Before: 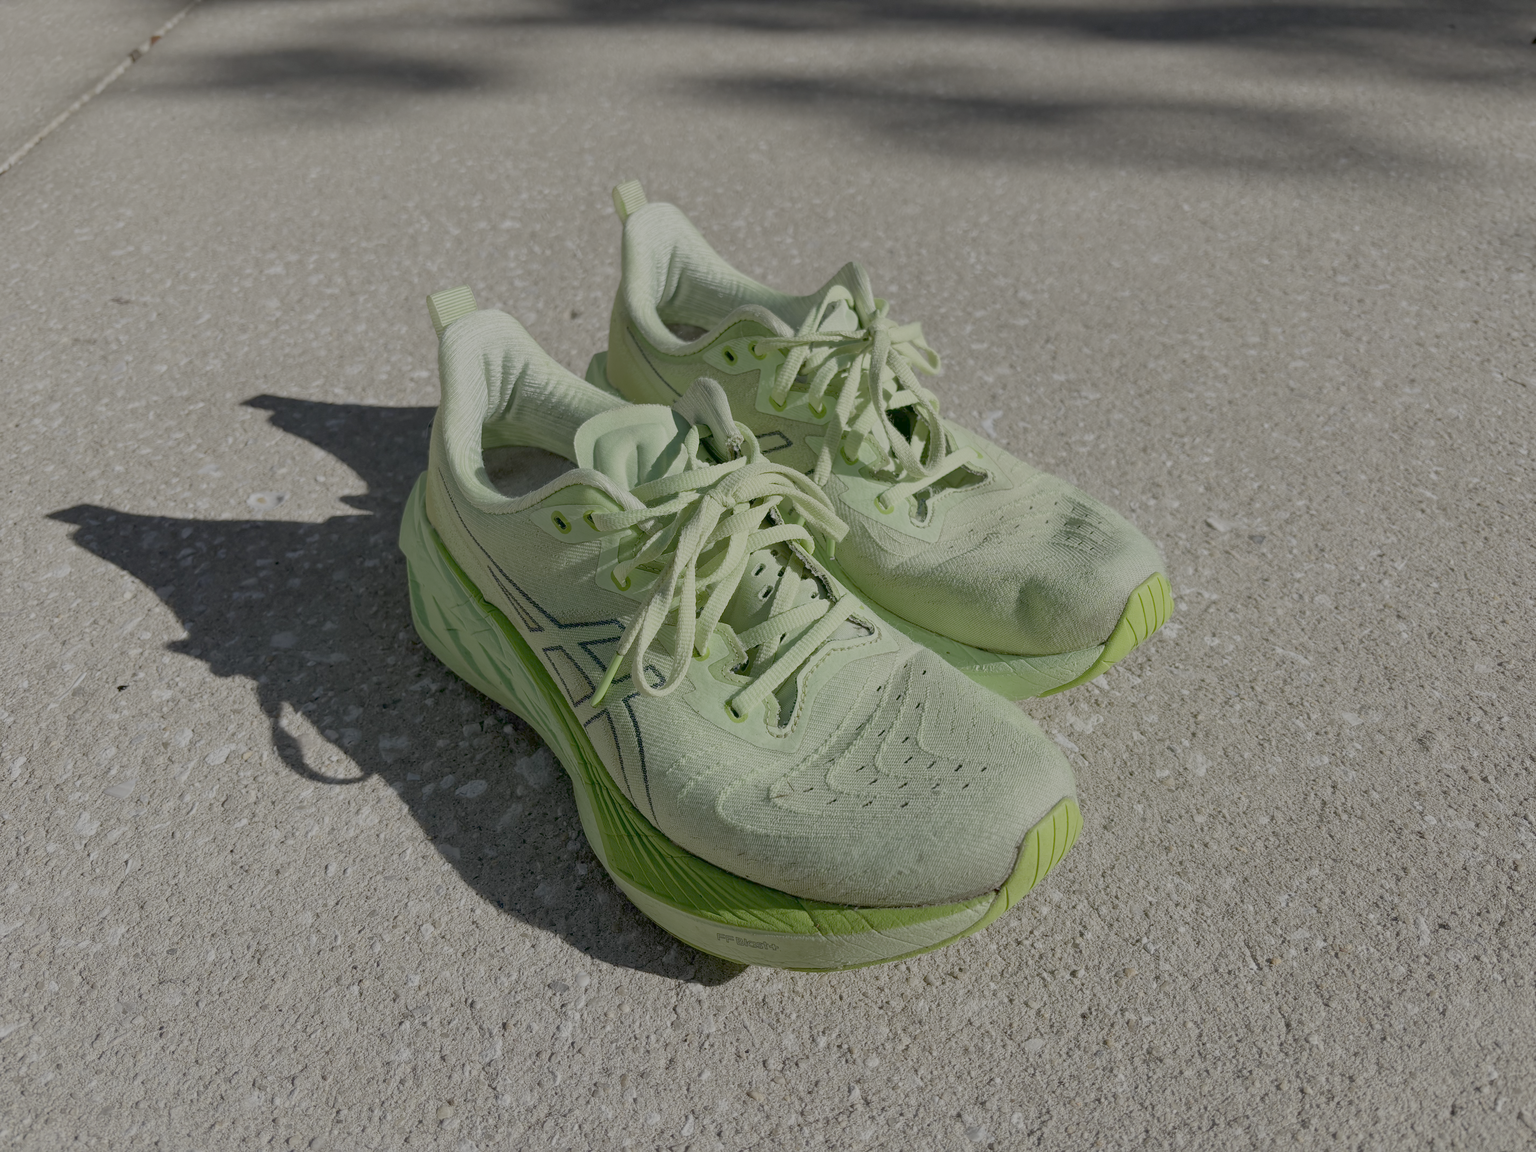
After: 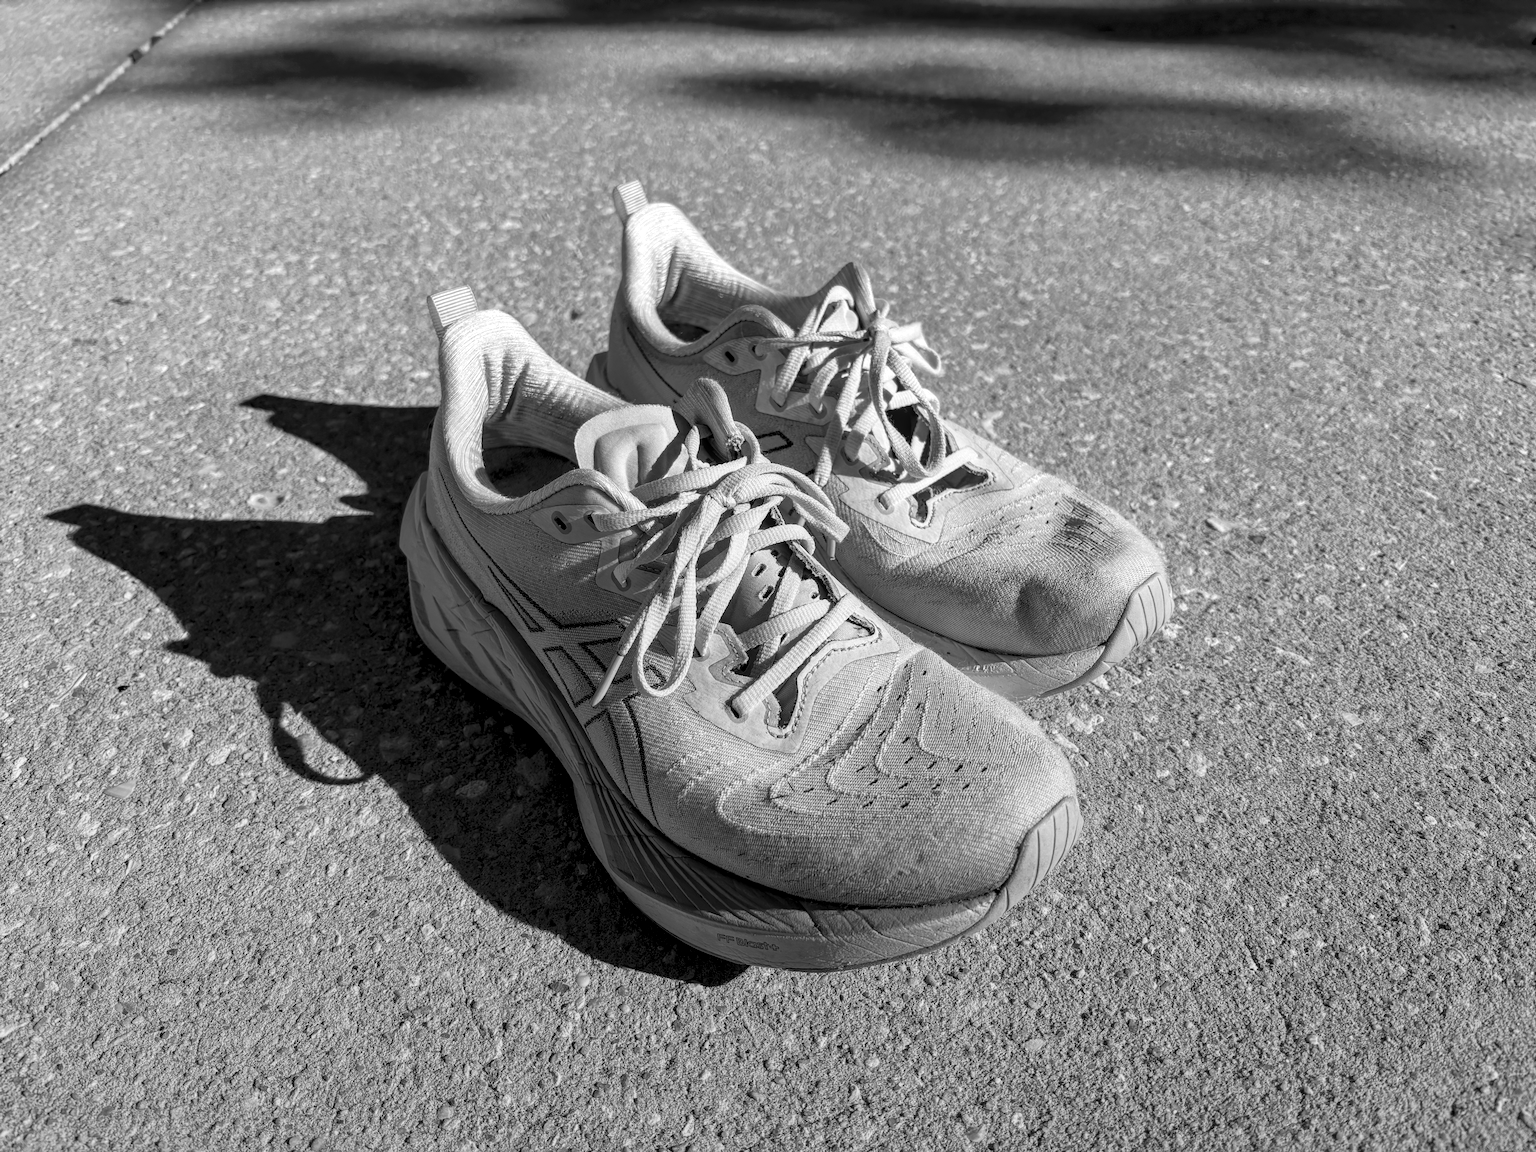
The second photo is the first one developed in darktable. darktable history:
local contrast: on, module defaults
monochrome: on, module defaults
graduated density: rotation -180°, offset 24.95
